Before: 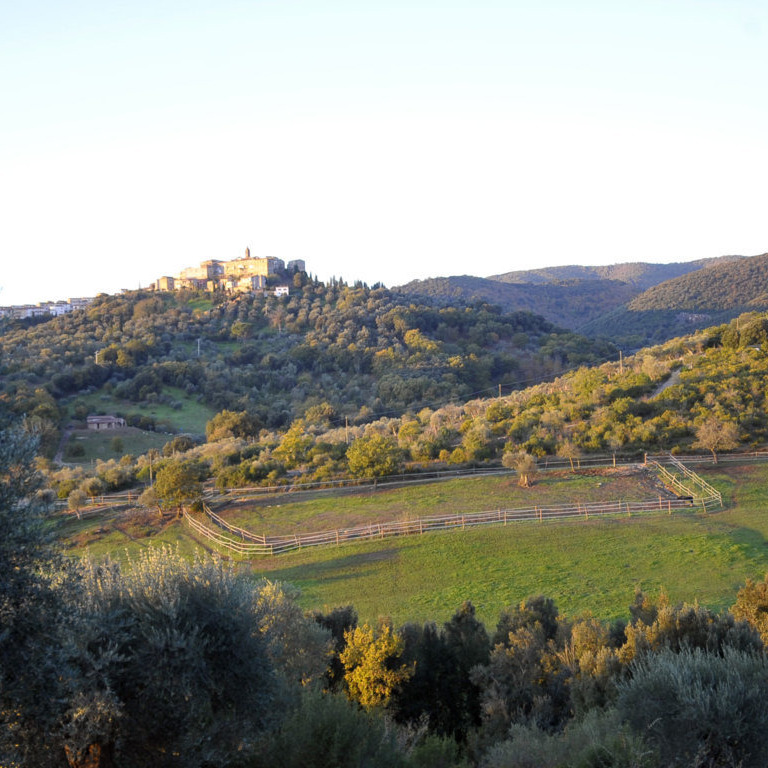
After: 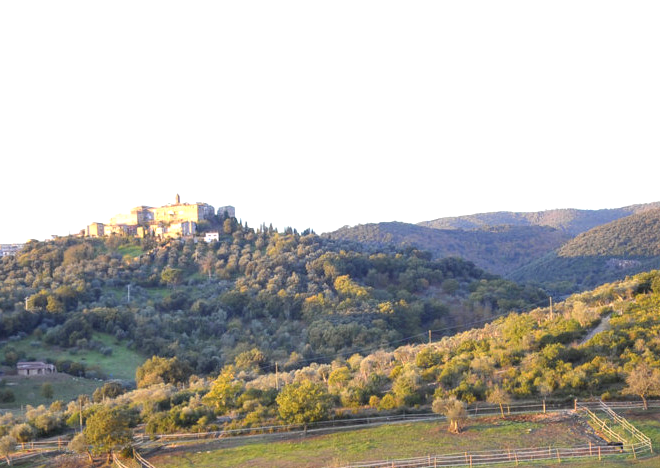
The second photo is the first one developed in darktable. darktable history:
exposure: exposure 0.423 EV, compensate highlight preservation false
crop and rotate: left 9.237%, top 7.104%, right 4.803%, bottom 31.892%
